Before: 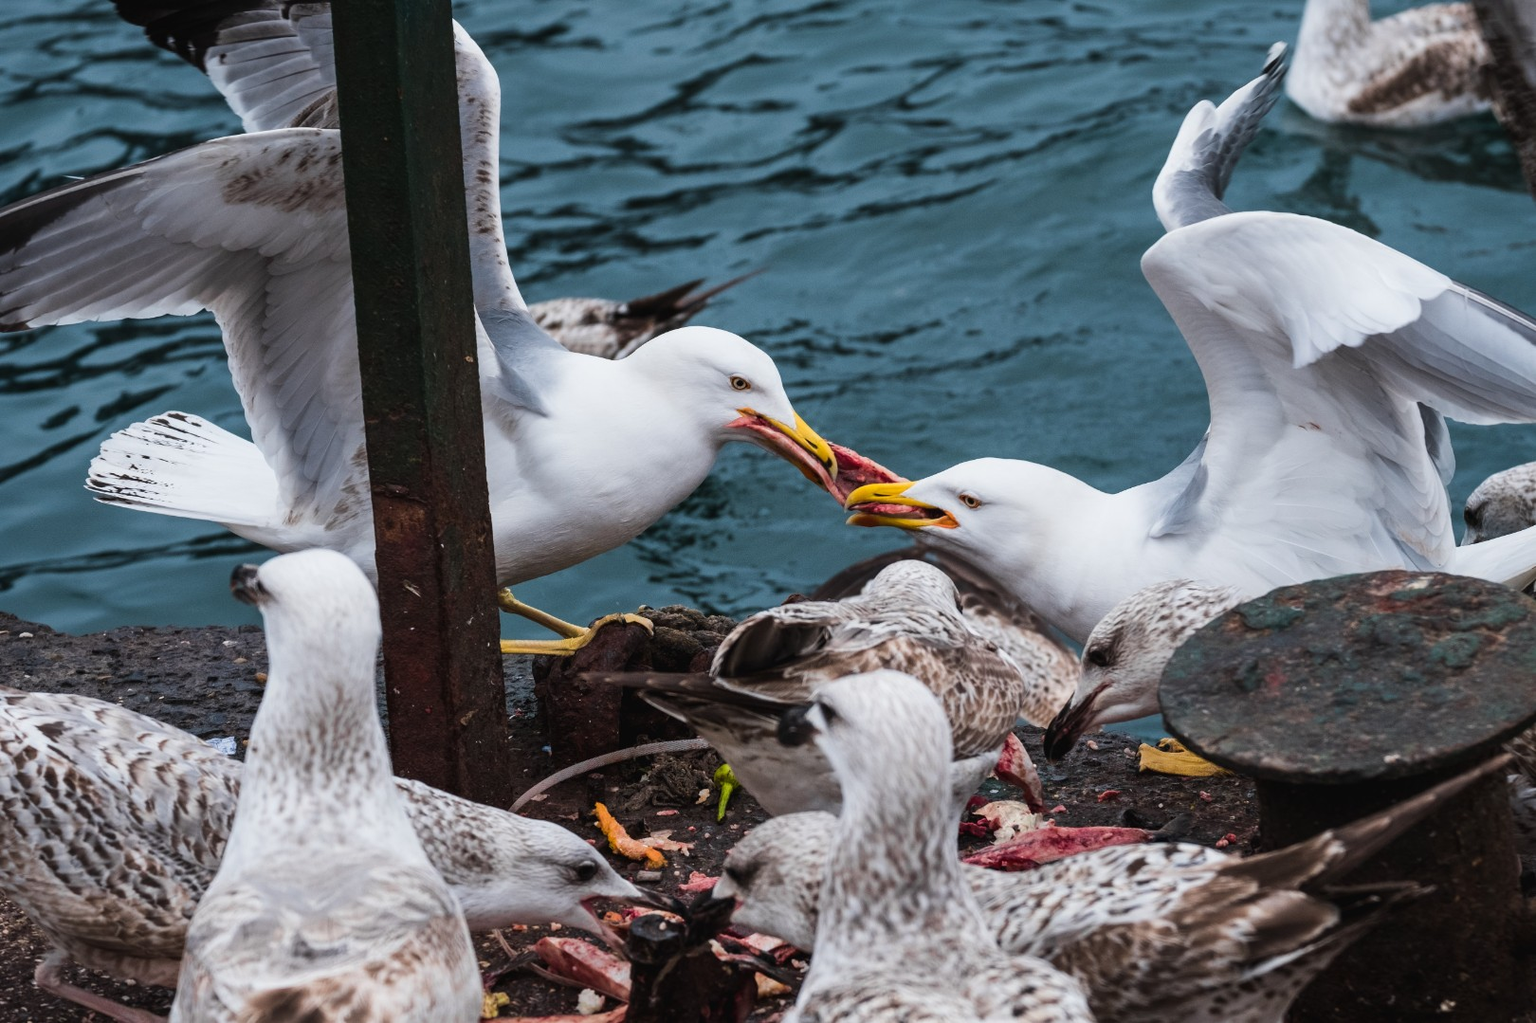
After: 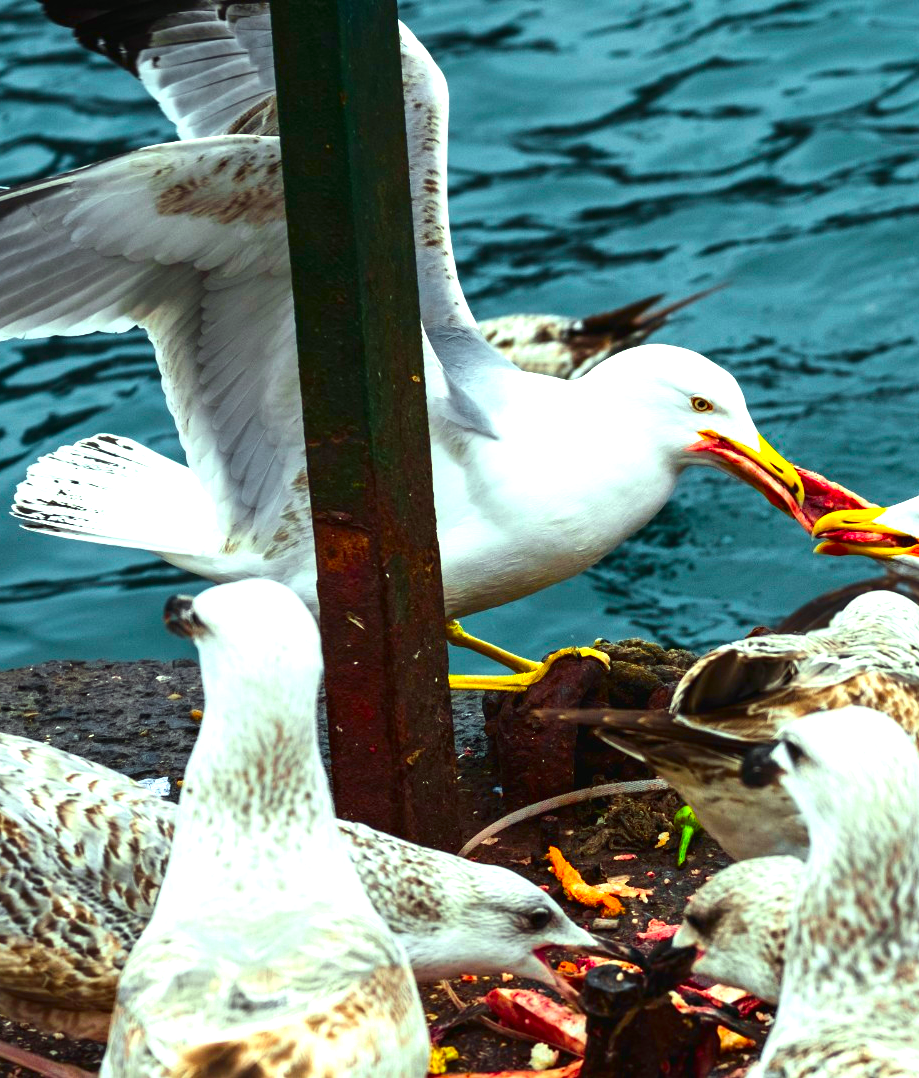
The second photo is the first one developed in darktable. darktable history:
crop: left 4.931%, right 38.282%
color zones: curves: ch1 [(0.25, 0.61) (0.75, 0.248)]
color correction: highlights a* -11.24, highlights b* 9.89, saturation 1.72
contrast brightness saturation: contrast 0.068, brightness -0.13, saturation 0.059
exposure: black level correction 0, exposure 1.1 EV, compensate highlight preservation false
